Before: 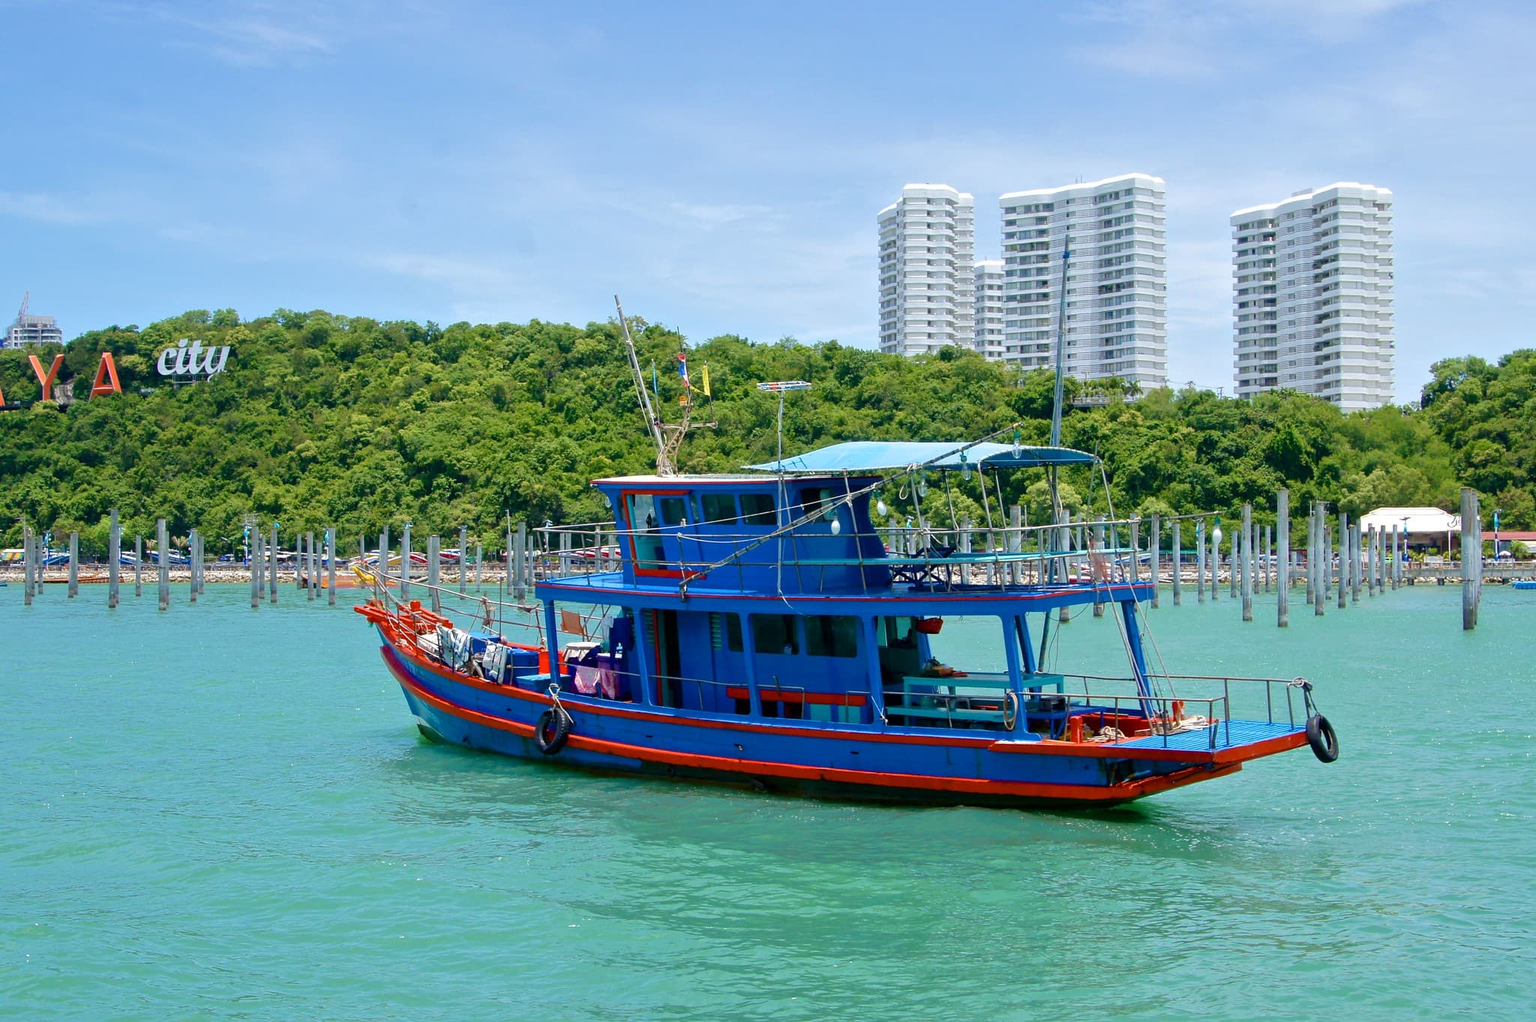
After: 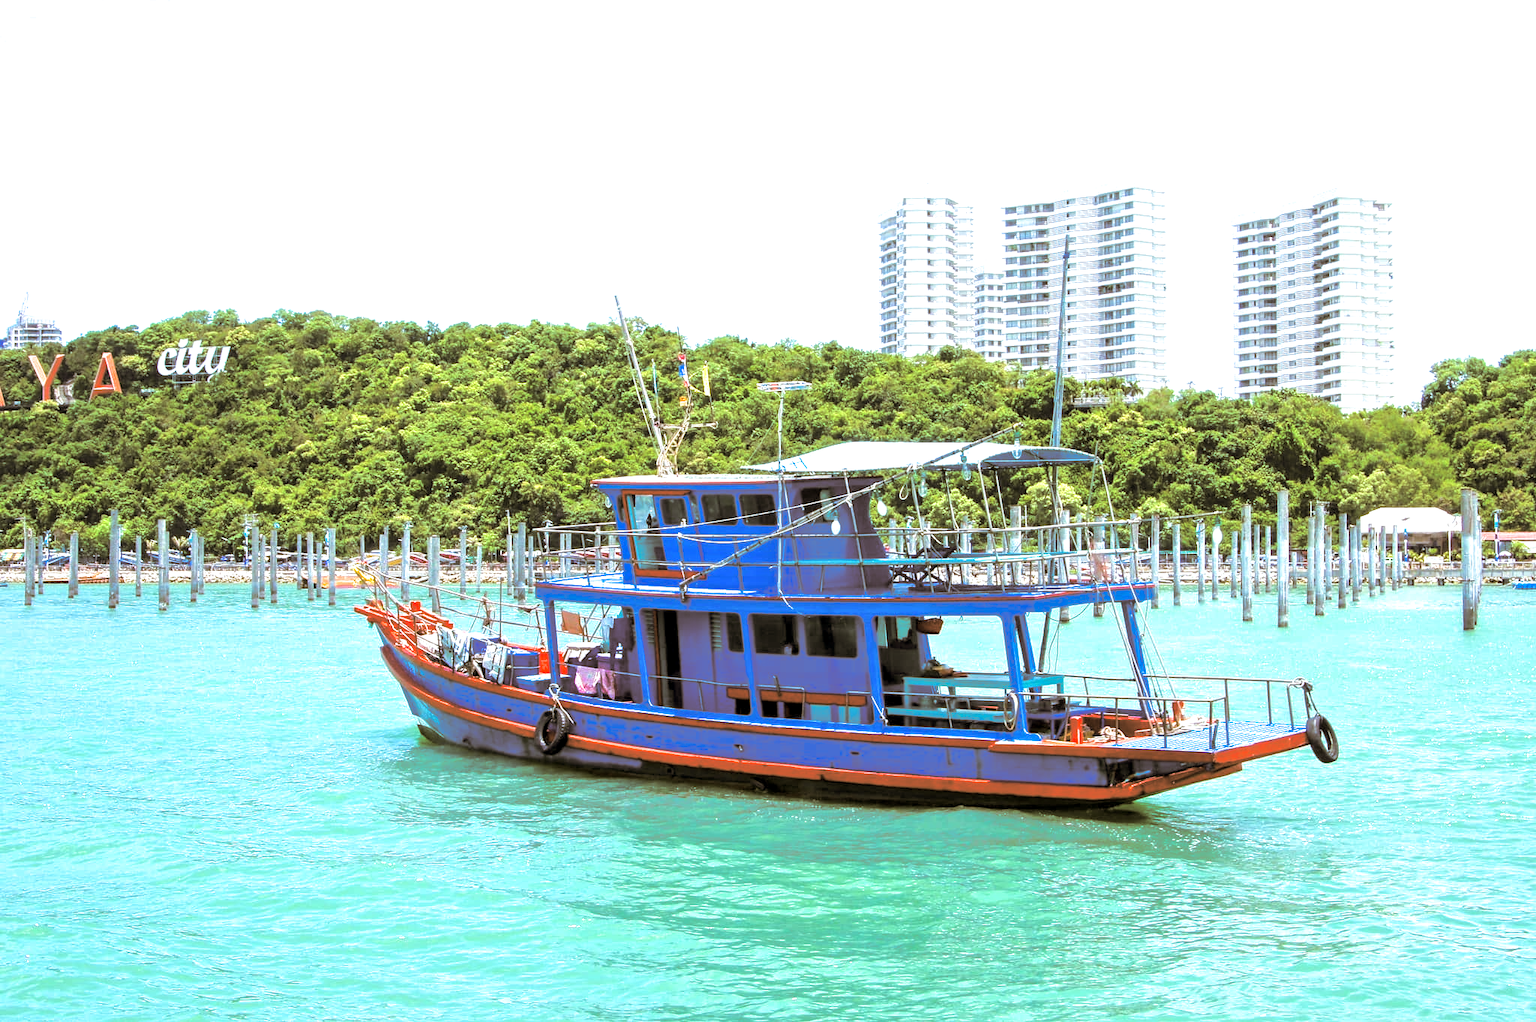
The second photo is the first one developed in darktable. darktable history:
exposure: black level correction 0.001, exposure 1.129 EV, compensate exposure bias true, compensate highlight preservation false
split-toning: shadows › hue 37.98°, highlights › hue 185.58°, balance -55.261
local contrast: on, module defaults
